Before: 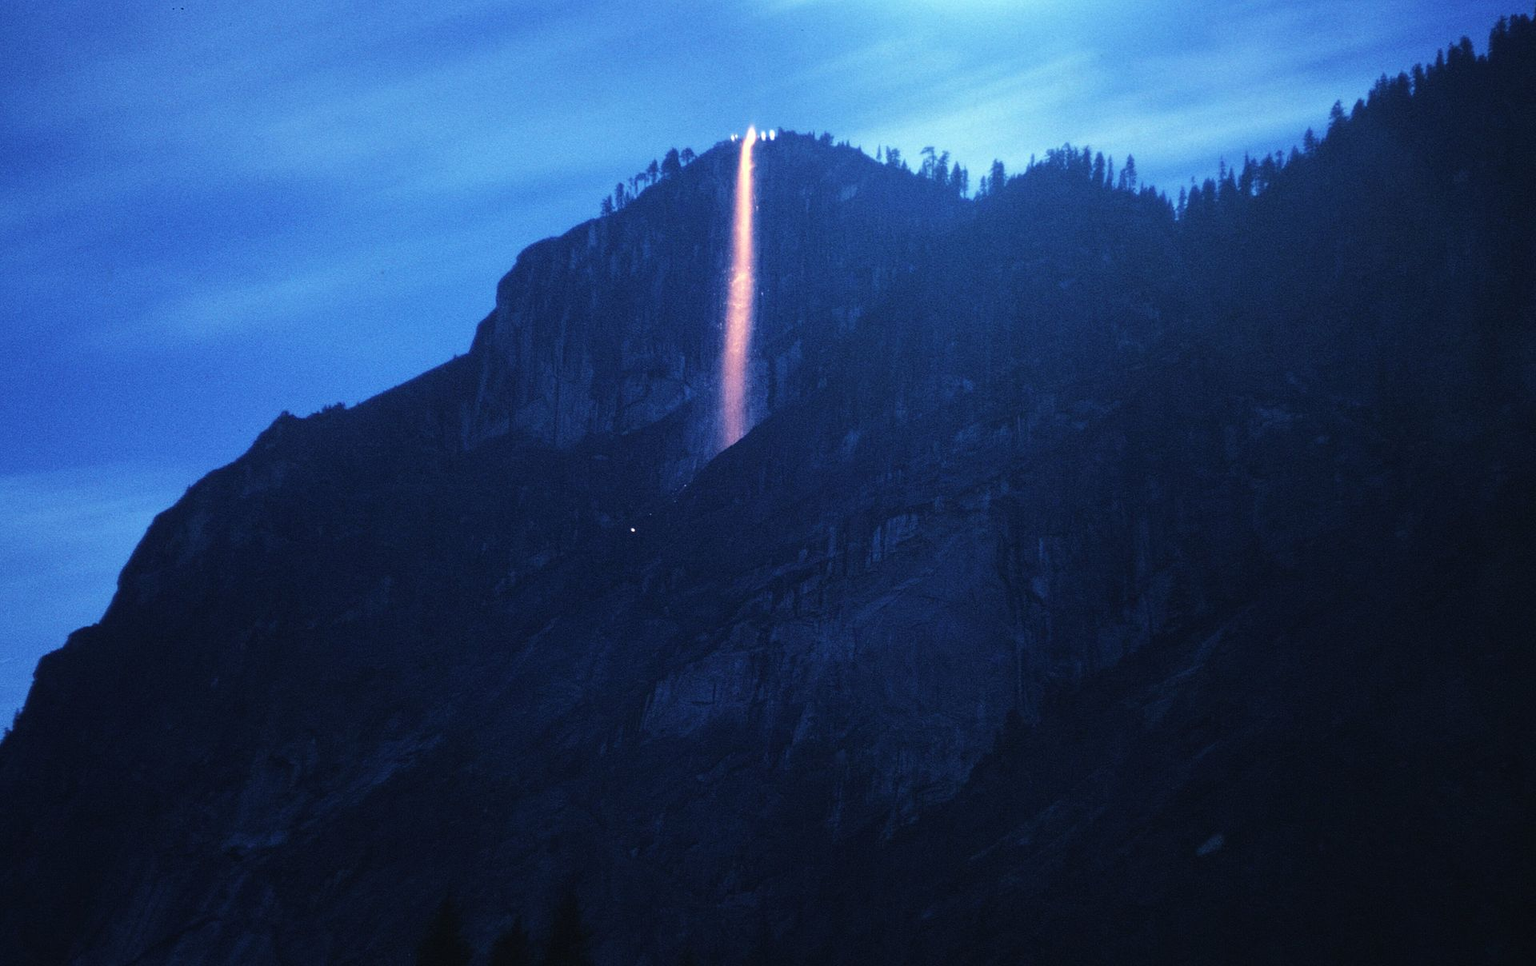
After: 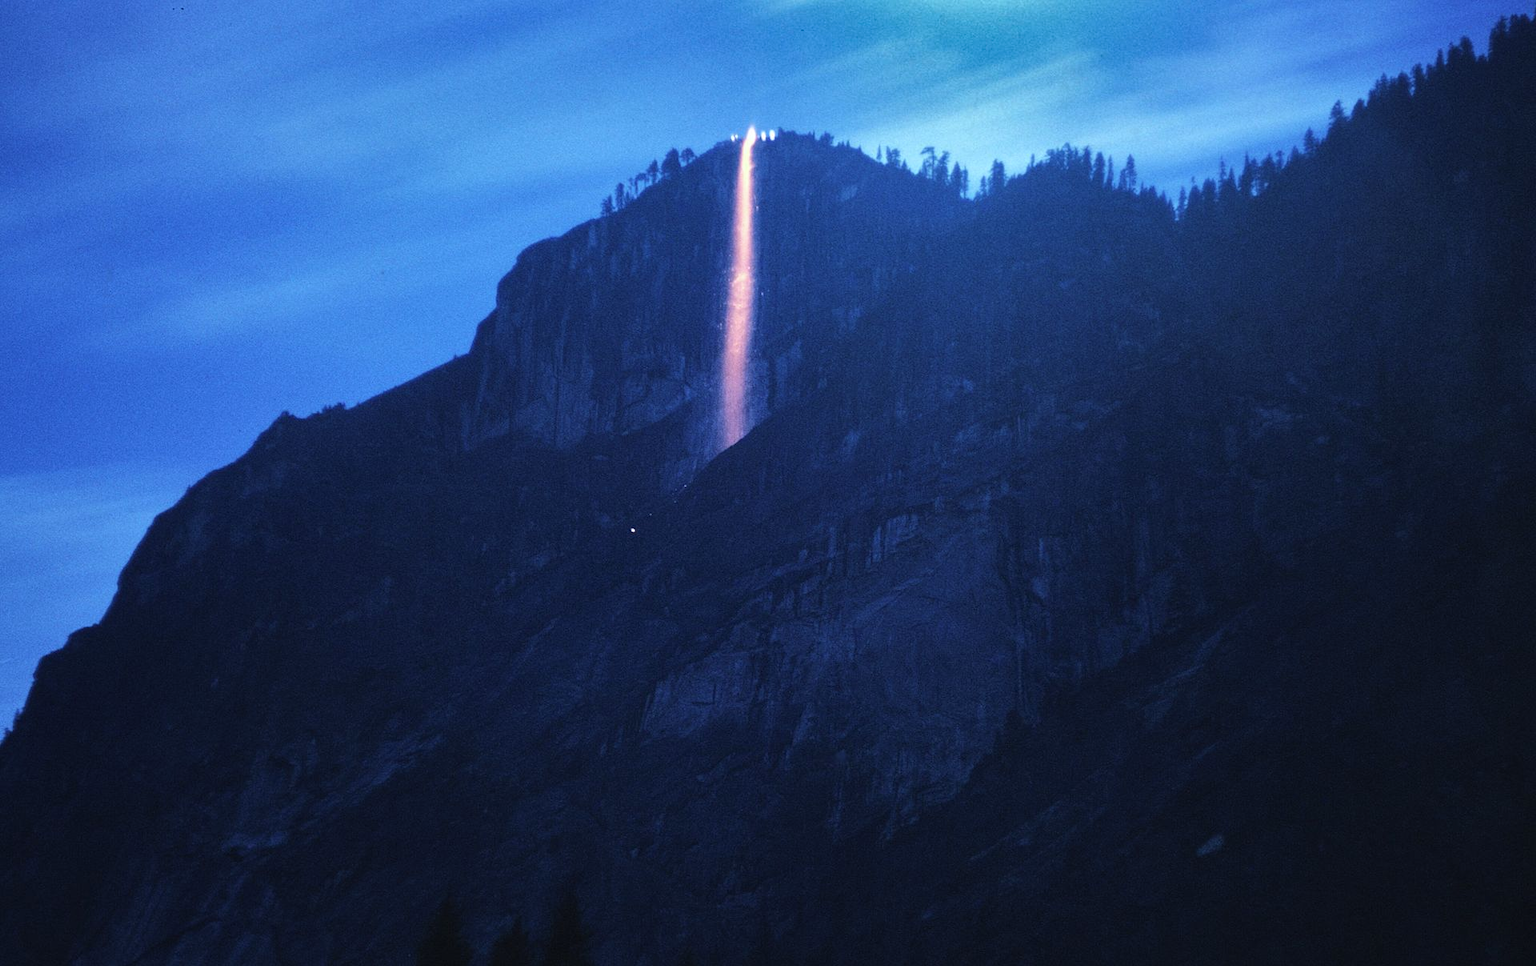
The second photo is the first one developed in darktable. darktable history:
white balance: red 0.983, blue 1.036
shadows and highlights: shadows 24.5, highlights -78.15, soften with gaussian
